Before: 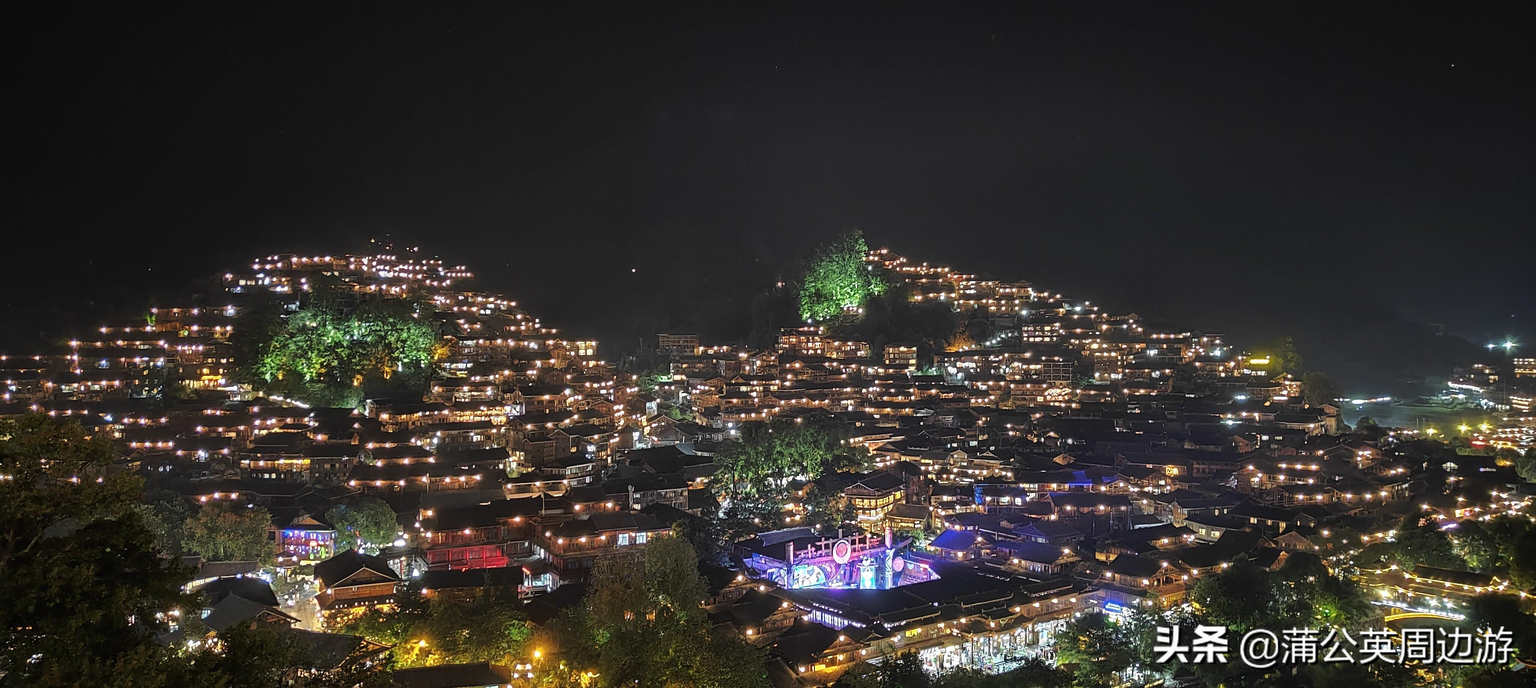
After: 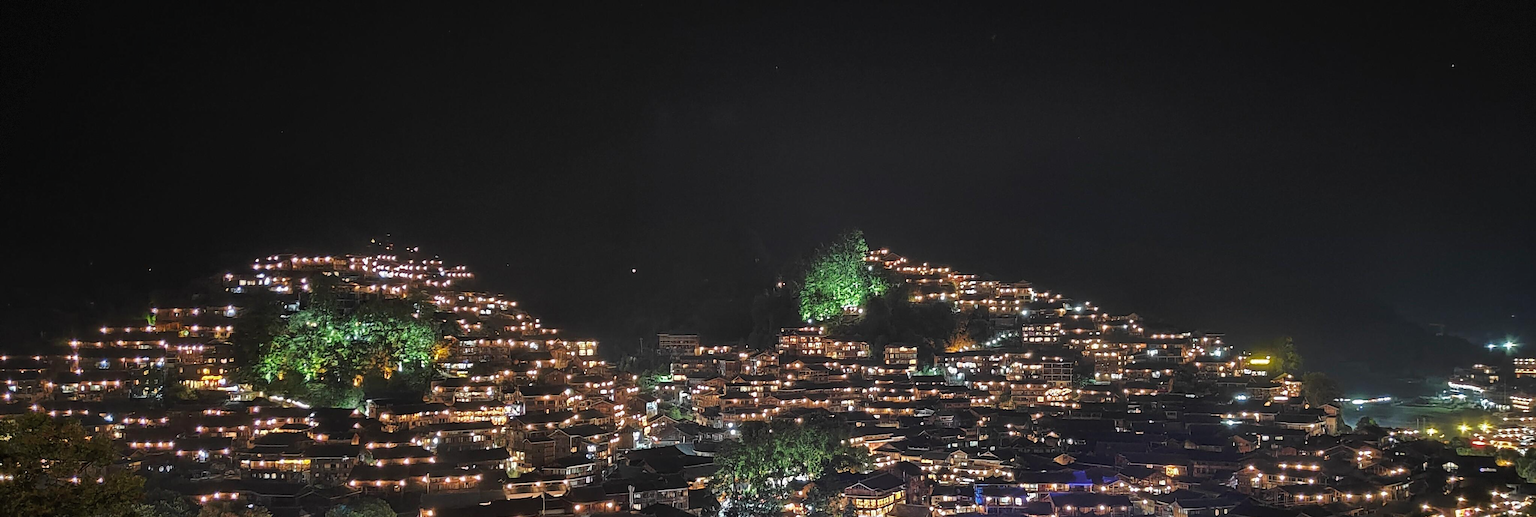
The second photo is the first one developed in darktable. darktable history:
haze removal: adaptive false
vignetting: fall-off start 100.78%, width/height ratio 1.308, dithering 8-bit output
color correction: highlights b* -0.044, saturation 0.834
crop: bottom 24.687%
